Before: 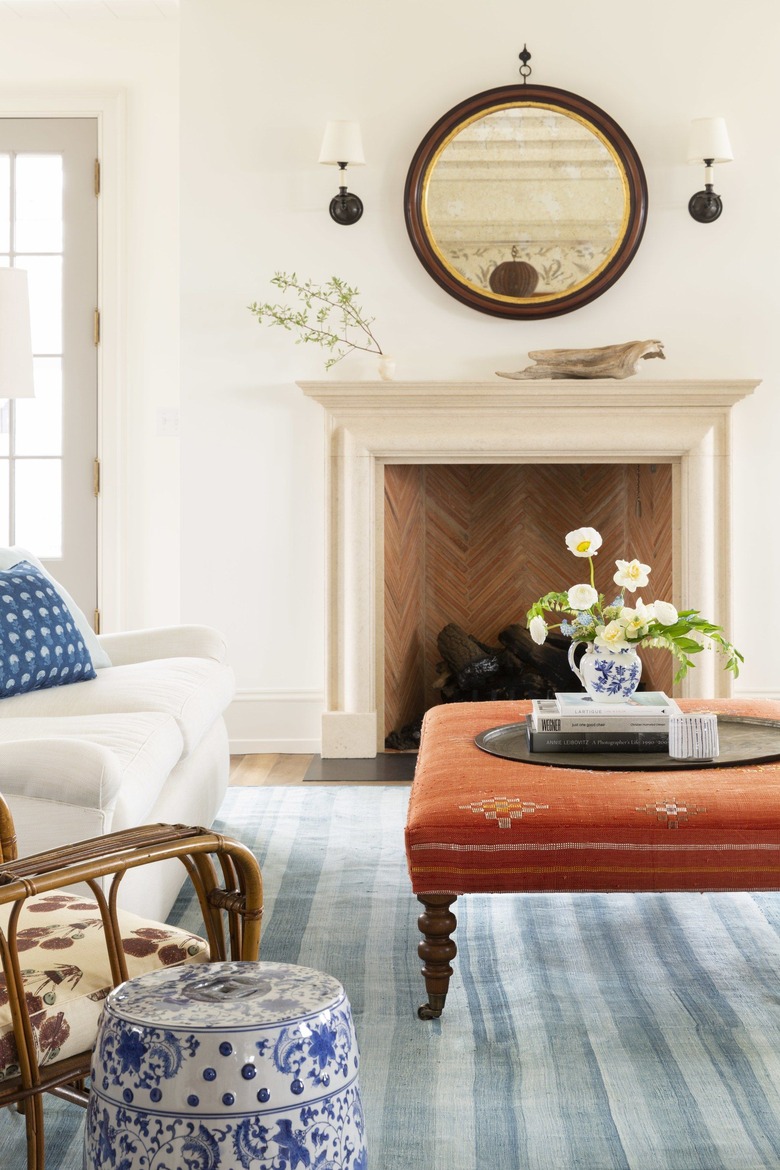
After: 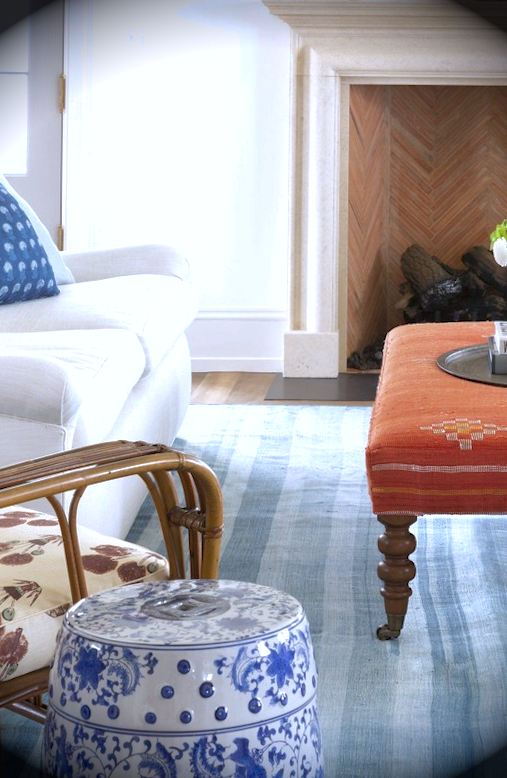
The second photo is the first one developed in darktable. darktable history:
crop and rotate: angle -0.727°, left 3.81%, top 32.203%, right 29.832%
color calibration: illuminant as shot in camera, x 0.37, y 0.382, temperature 4316.5 K
vignetting: fall-off start 87.64%, fall-off radius 24.84%, brightness -0.985, saturation 0.49
exposure: exposure 0.288 EV, compensate highlight preservation false
shadows and highlights: on, module defaults
